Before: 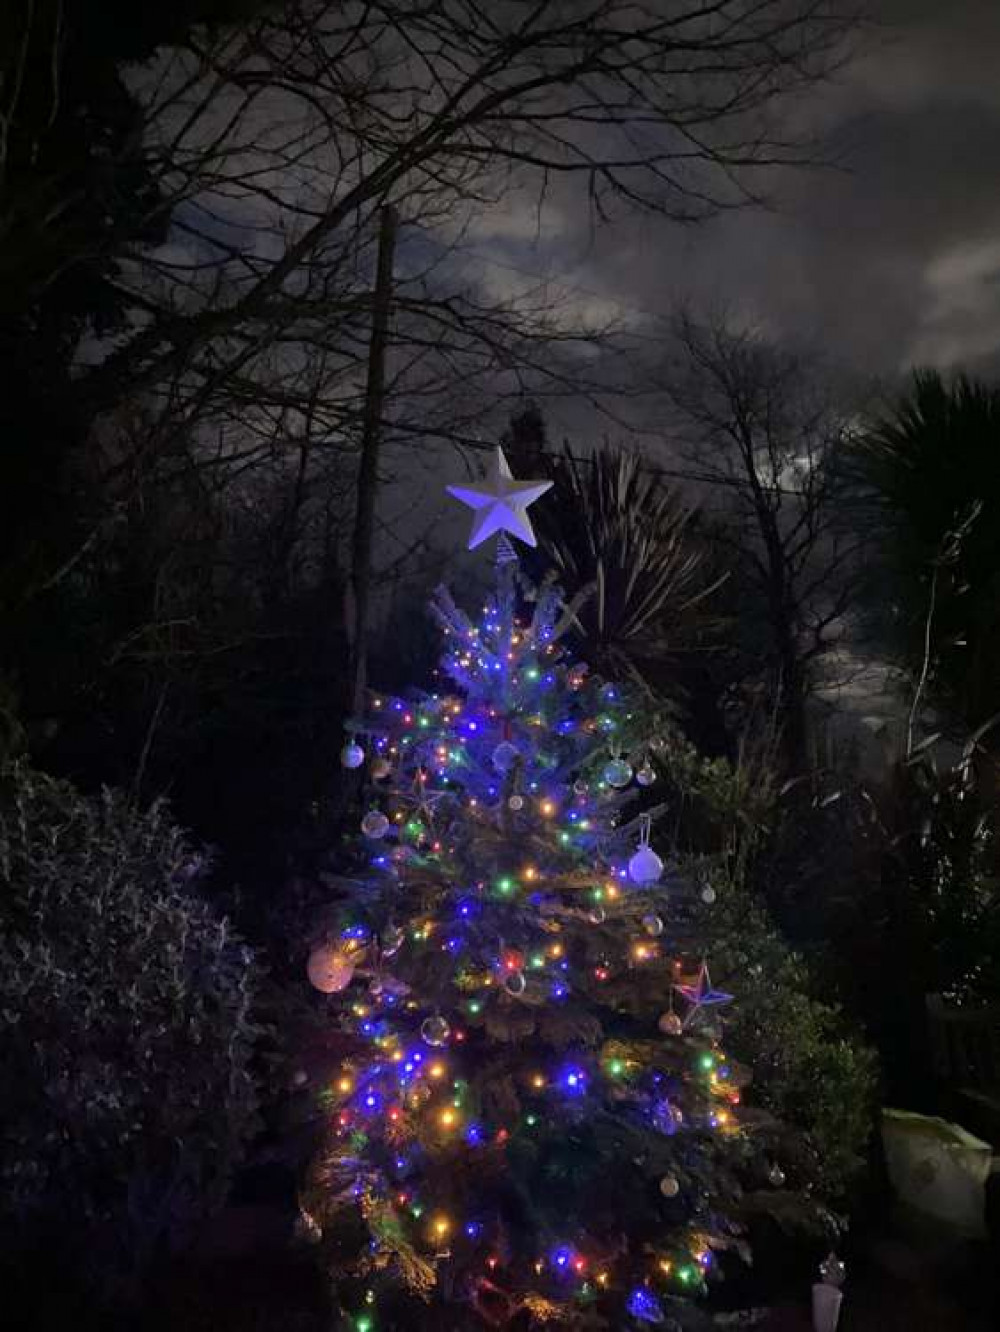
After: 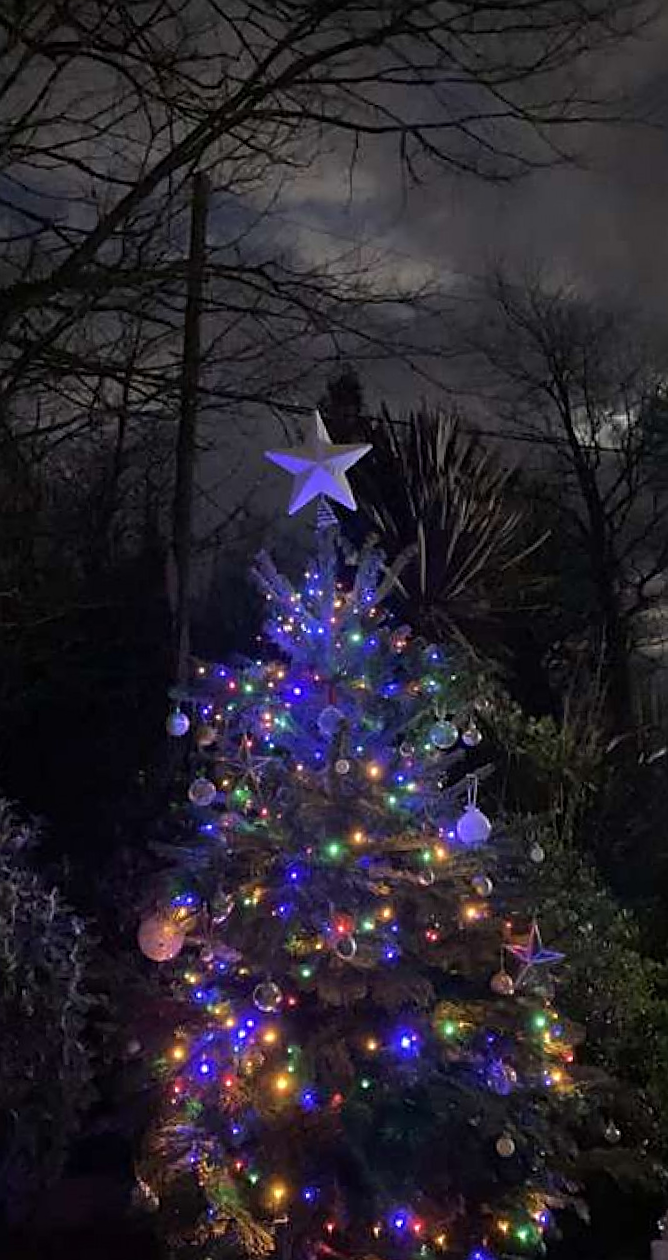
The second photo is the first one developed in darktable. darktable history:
rotate and perspective: rotation -1.42°, crop left 0.016, crop right 0.984, crop top 0.035, crop bottom 0.965
crop and rotate: left 17.732%, right 15.423%
sharpen: on, module defaults
